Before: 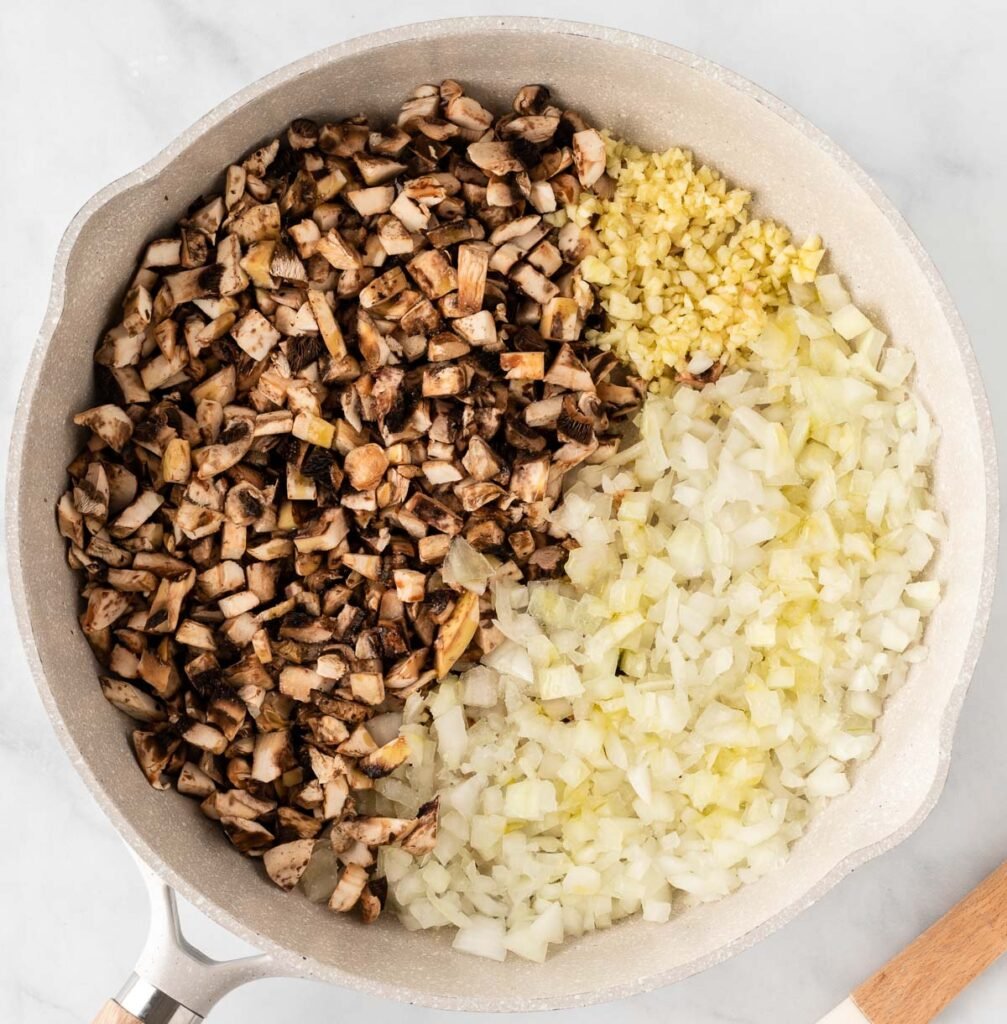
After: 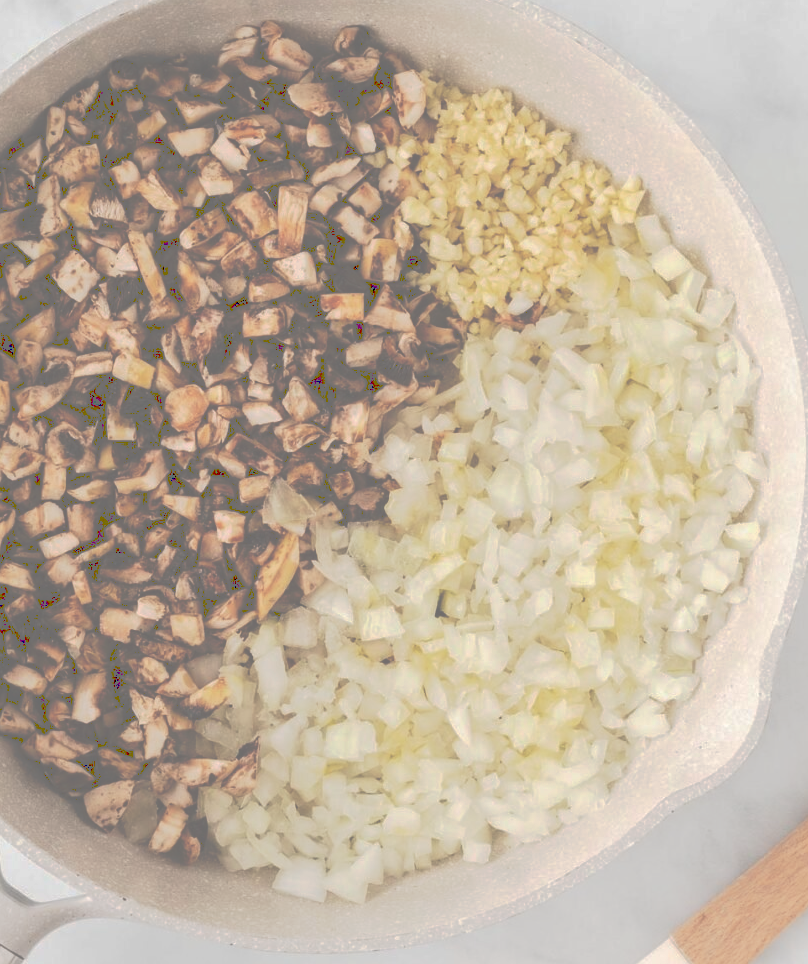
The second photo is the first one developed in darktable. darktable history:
crop and rotate: left 17.959%, top 5.771%, right 1.742%
tone curve: curves: ch0 [(0, 0) (0.003, 0.453) (0.011, 0.457) (0.025, 0.457) (0.044, 0.463) (0.069, 0.464) (0.1, 0.471) (0.136, 0.475) (0.177, 0.481) (0.224, 0.486) (0.277, 0.496) (0.335, 0.515) (0.399, 0.544) (0.468, 0.577) (0.543, 0.621) (0.623, 0.67) (0.709, 0.73) (0.801, 0.788) (0.898, 0.848) (1, 1)], preserve colors none
